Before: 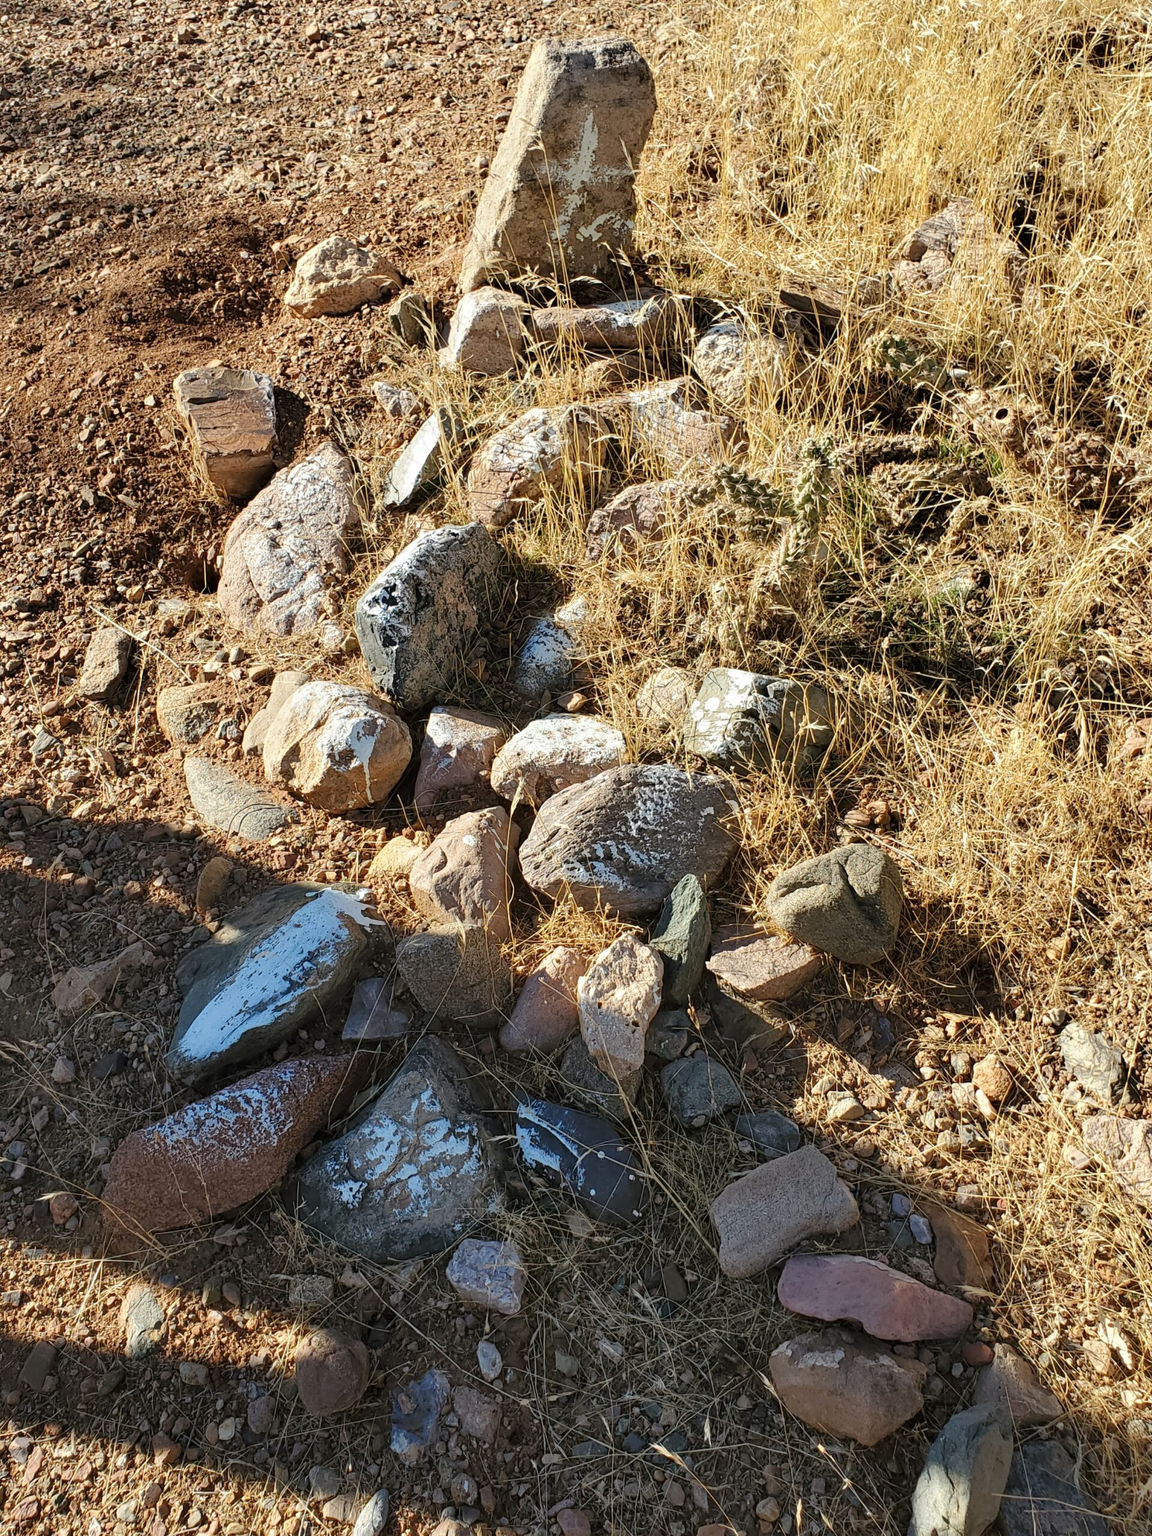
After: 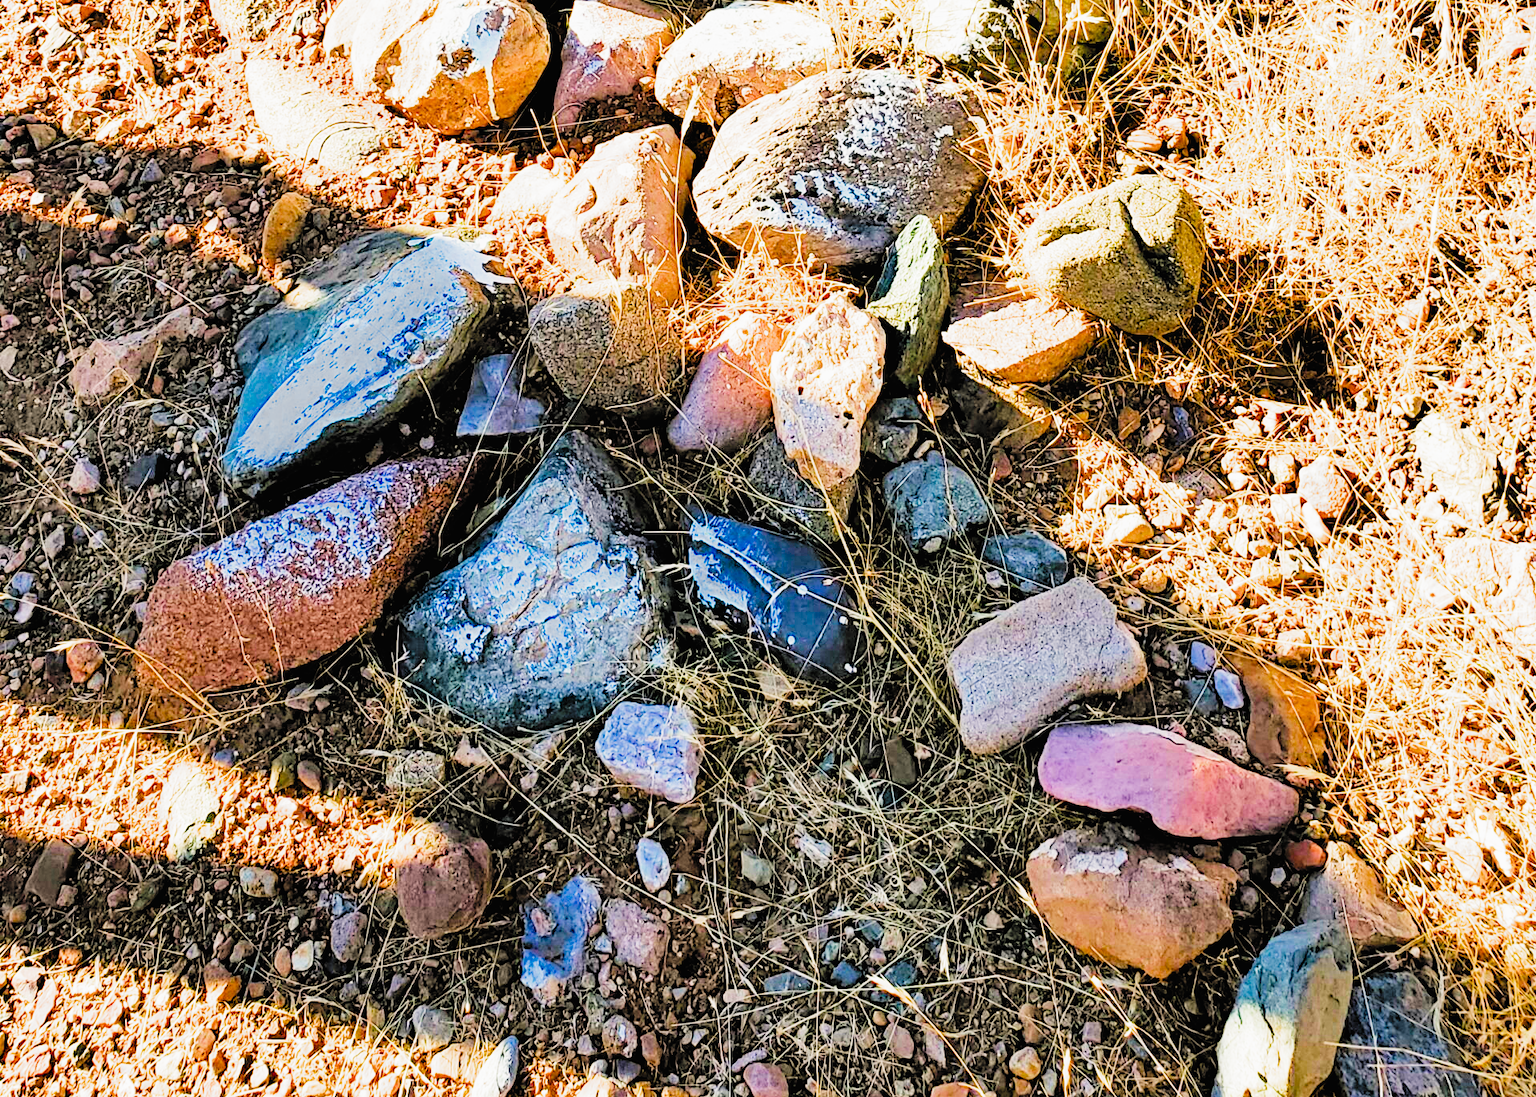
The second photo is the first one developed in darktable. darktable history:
tone curve: curves: ch0 [(0, 0.011) (0.053, 0.026) (0.174, 0.115) (0.416, 0.417) (0.697, 0.758) (0.852, 0.902) (0.991, 0.981)]; ch1 [(0, 0) (0.264, 0.22) (0.407, 0.373) (0.463, 0.457) (0.492, 0.5) (0.512, 0.511) (0.54, 0.543) (0.585, 0.617) (0.659, 0.686) (0.78, 0.8) (1, 1)]; ch2 [(0, 0) (0.438, 0.449) (0.473, 0.469) (0.503, 0.5) (0.523, 0.534) (0.562, 0.591) (0.612, 0.627) (0.701, 0.707) (1, 1)], preserve colors none
exposure: black level correction 0.001, exposure 1.991 EV, compensate exposure bias true, compensate highlight preservation false
color balance rgb: highlights gain › chroma 1.1%, highlights gain › hue 60.24°, perceptual saturation grading › global saturation 24.908%, global vibrance 50.725%
crop and rotate: top 46.414%, right 0.086%
contrast brightness saturation: contrast 0.042, saturation 0.074
filmic rgb: black relative exposure -2.96 EV, white relative exposure 4.56 EV, hardness 1.68, contrast 1.249, add noise in highlights 0.001, color science v3 (2019), use custom middle-gray values true, iterations of high-quality reconstruction 0, contrast in highlights soft
haze removal: compatibility mode true, adaptive false
